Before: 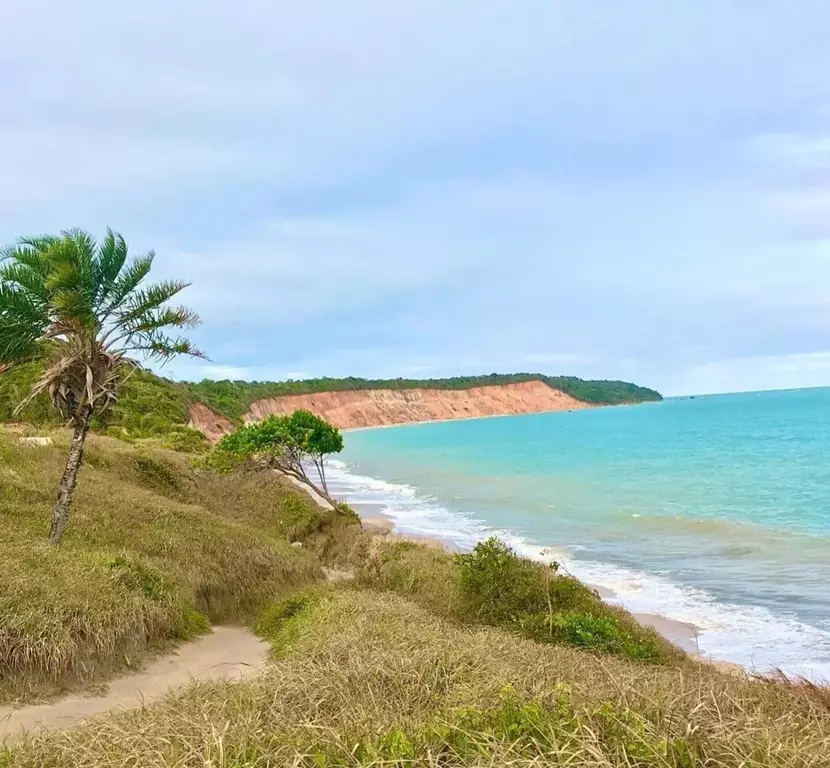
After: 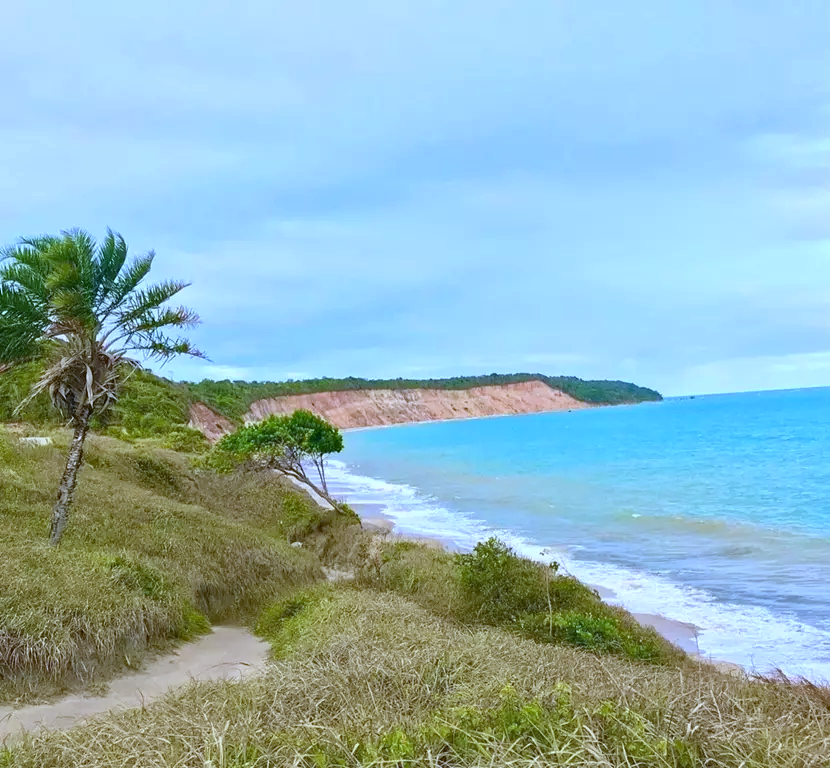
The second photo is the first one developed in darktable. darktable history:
haze removal: compatibility mode true, adaptive false
white balance: red 0.871, blue 1.249
